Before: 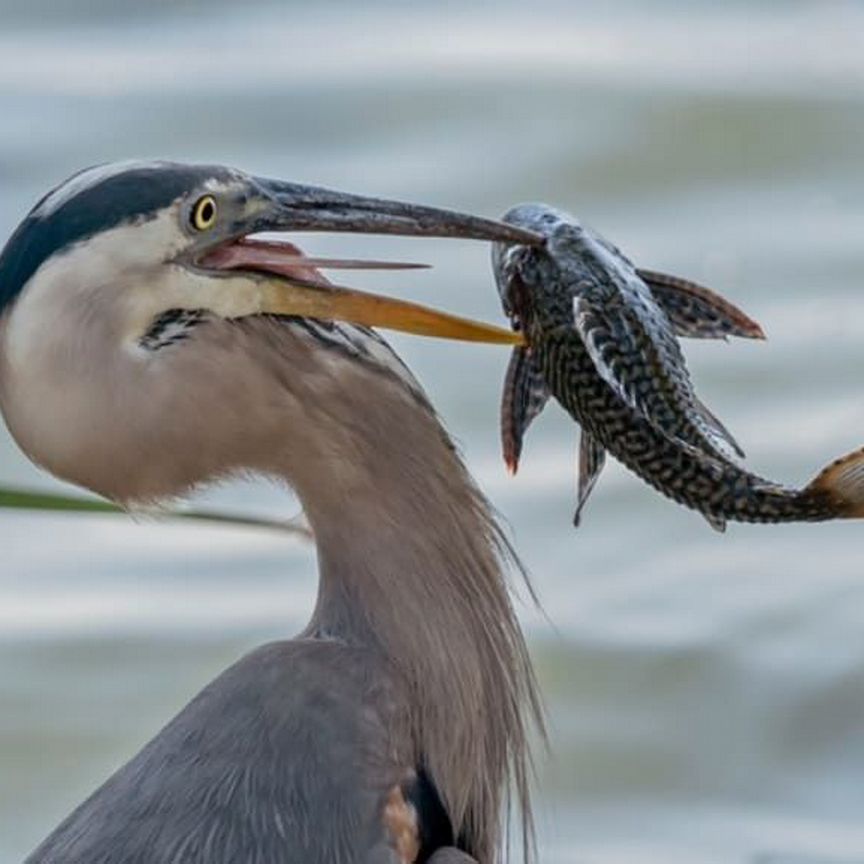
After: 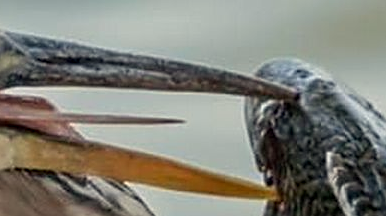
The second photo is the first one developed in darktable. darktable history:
sharpen: on, module defaults
crop: left 28.64%, top 16.832%, right 26.637%, bottom 58.055%
white balance: red 1.029, blue 0.92
